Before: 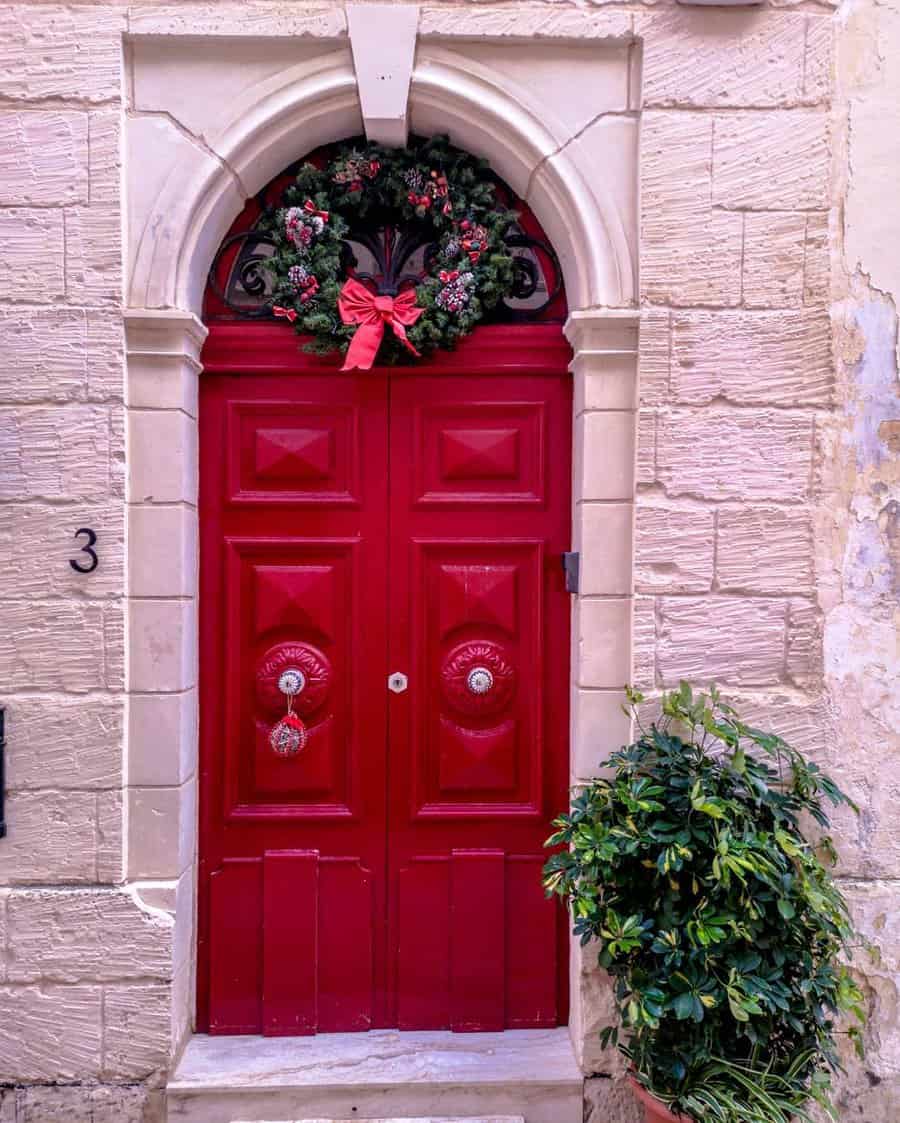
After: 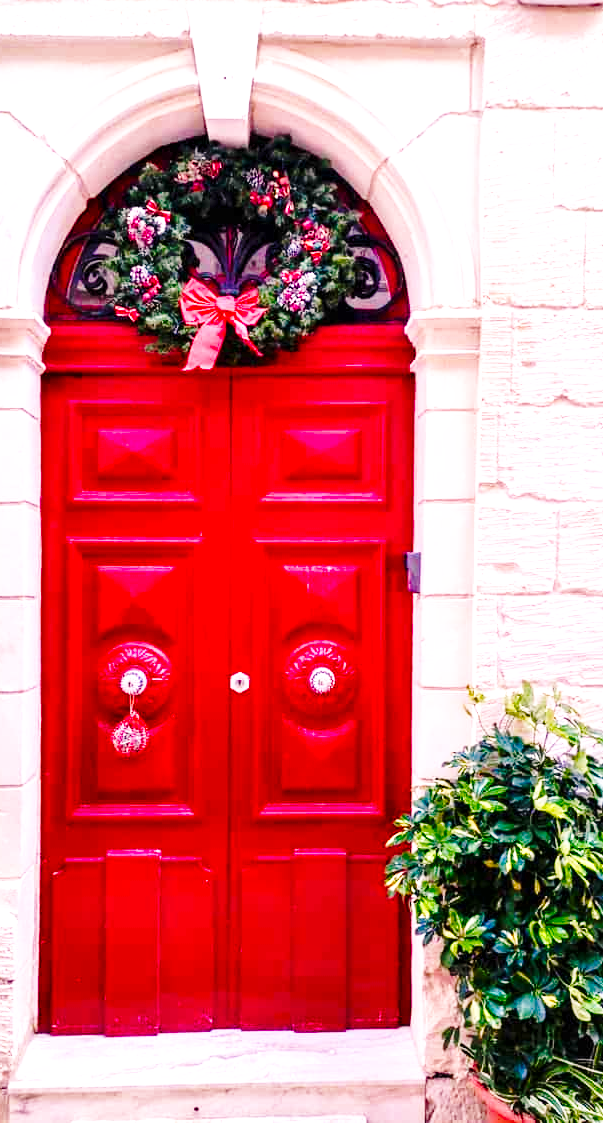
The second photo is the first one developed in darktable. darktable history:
shadows and highlights: shadows 29.59, highlights -30.32, low approximation 0.01, soften with gaussian
tone equalizer: -8 EV -1.12 EV, -7 EV -1.03 EV, -6 EV -0.871 EV, -5 EV -0.585 EV, -3 EV 0.56 EV, -2 EV 0.878 EV, -1 EV 0.999 EV, +0 EV 1.06 EV, smoothing diameter 24.79%, edges refinement/feathering 5.94, preserve details guided filter
crop and rotate: left 17.637%, right 15.337%
color balance rgb: highlights gain › chroma 2.367%, highlights gain › hue 37.1°, perceptual saturation grading › global saturation 20%, perceptual saturation grading › highlights -25.65%, perceptual saturation grading › shadows 49.399%, perceptual brilliance grading › global brilliance 1.335%, perceptual brilliance grading › highlights -3.547%
base curve: curves: ch0 [(0, 0) (0.036, 0.037) (0.121, 0.228) (0.46, 0.76) (0.859, 0.983) (1, 1)], preserve colors none
